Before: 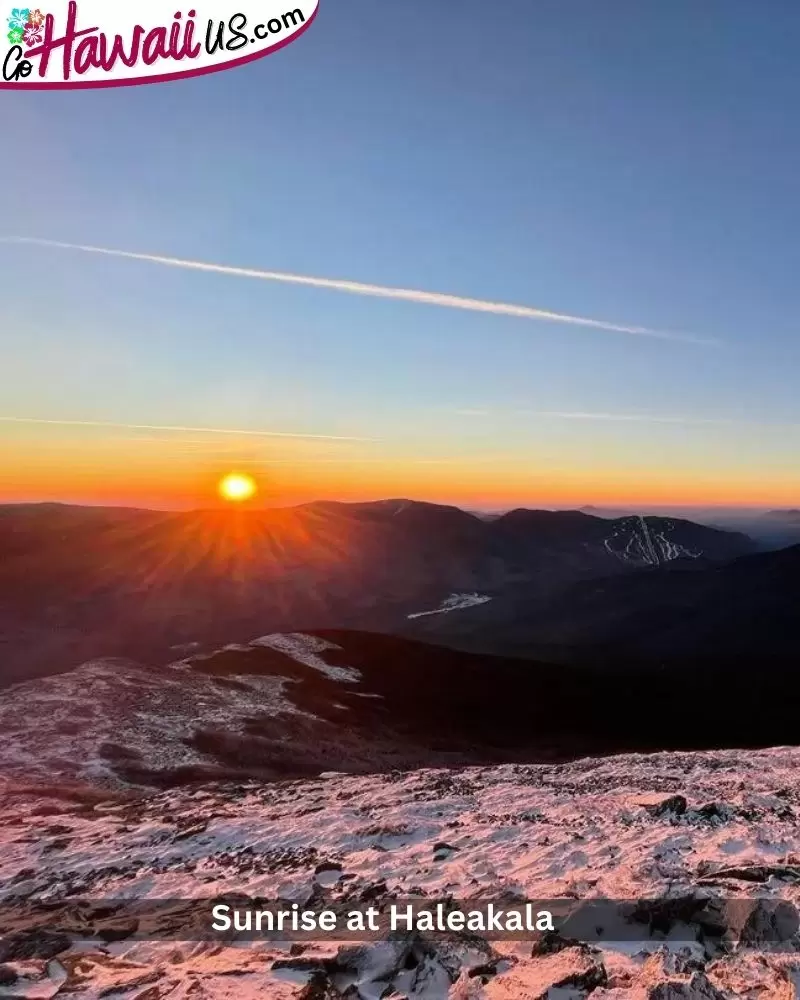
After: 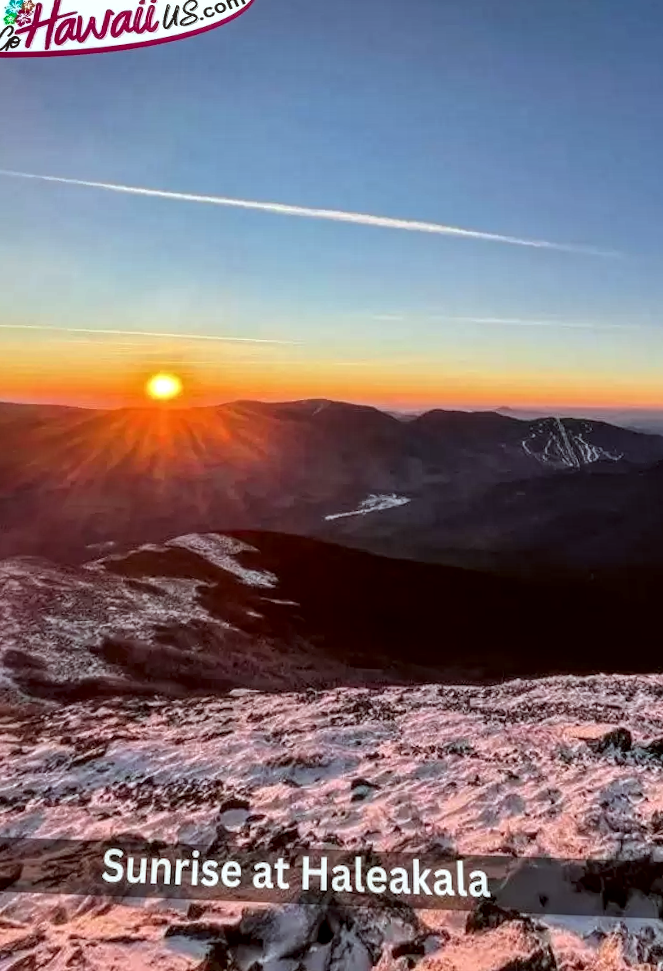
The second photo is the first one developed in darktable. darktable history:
color correction: highlights a* -4.98, highlights b* -3.76, shadows a* 3.83, shadows b* 4.08
rotate and perspective: rotation 0.72°, lens shift (vertical) -0.352, lens shift (horizontal) -0.051, crop left 0.152, crop right 0.859, crop top 0.019, crop bottom 0.964
local contrast: highlights 61%, detail 143%, midtone range 0.428
shadows and highlights: shadows color adjustment 97.66%, soften with gaussian
